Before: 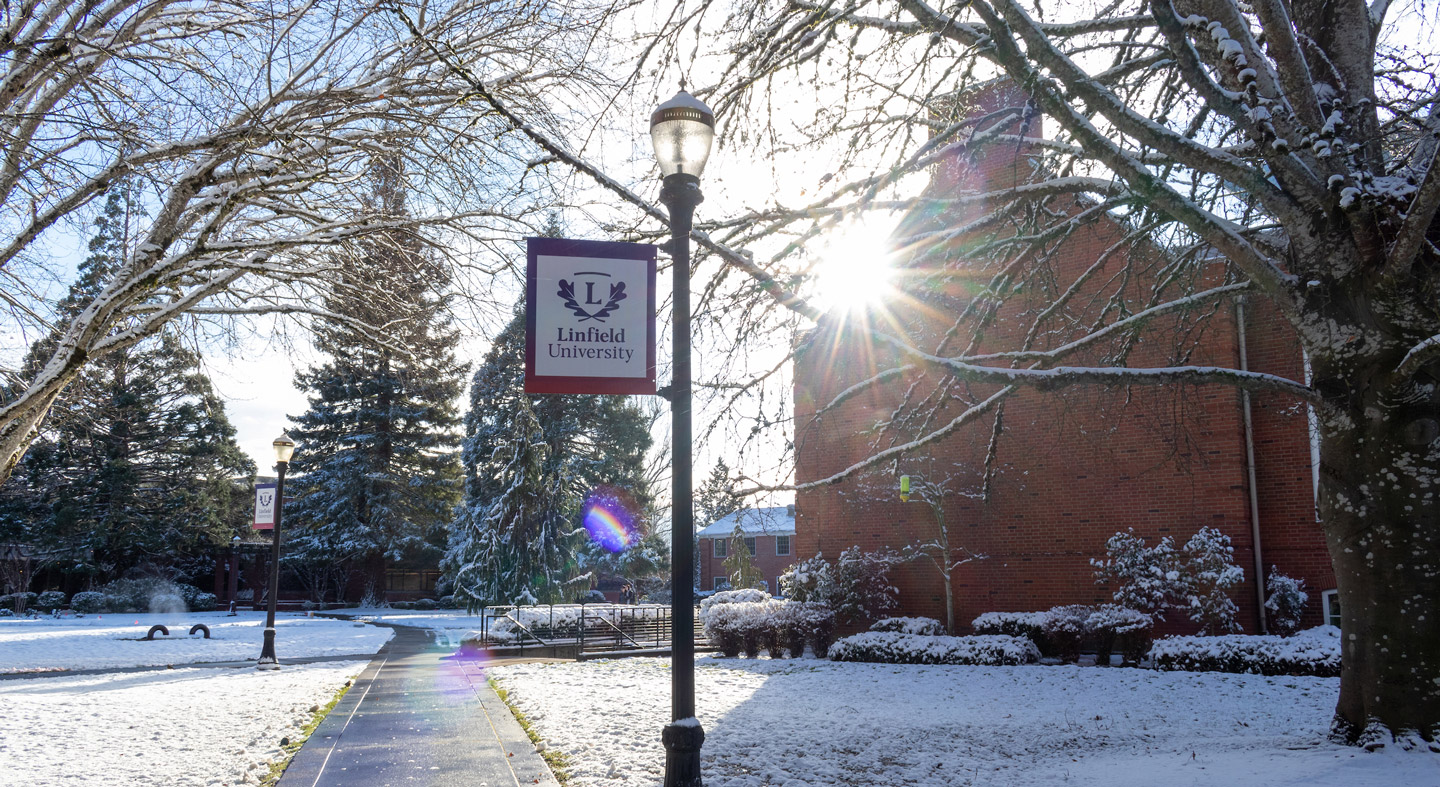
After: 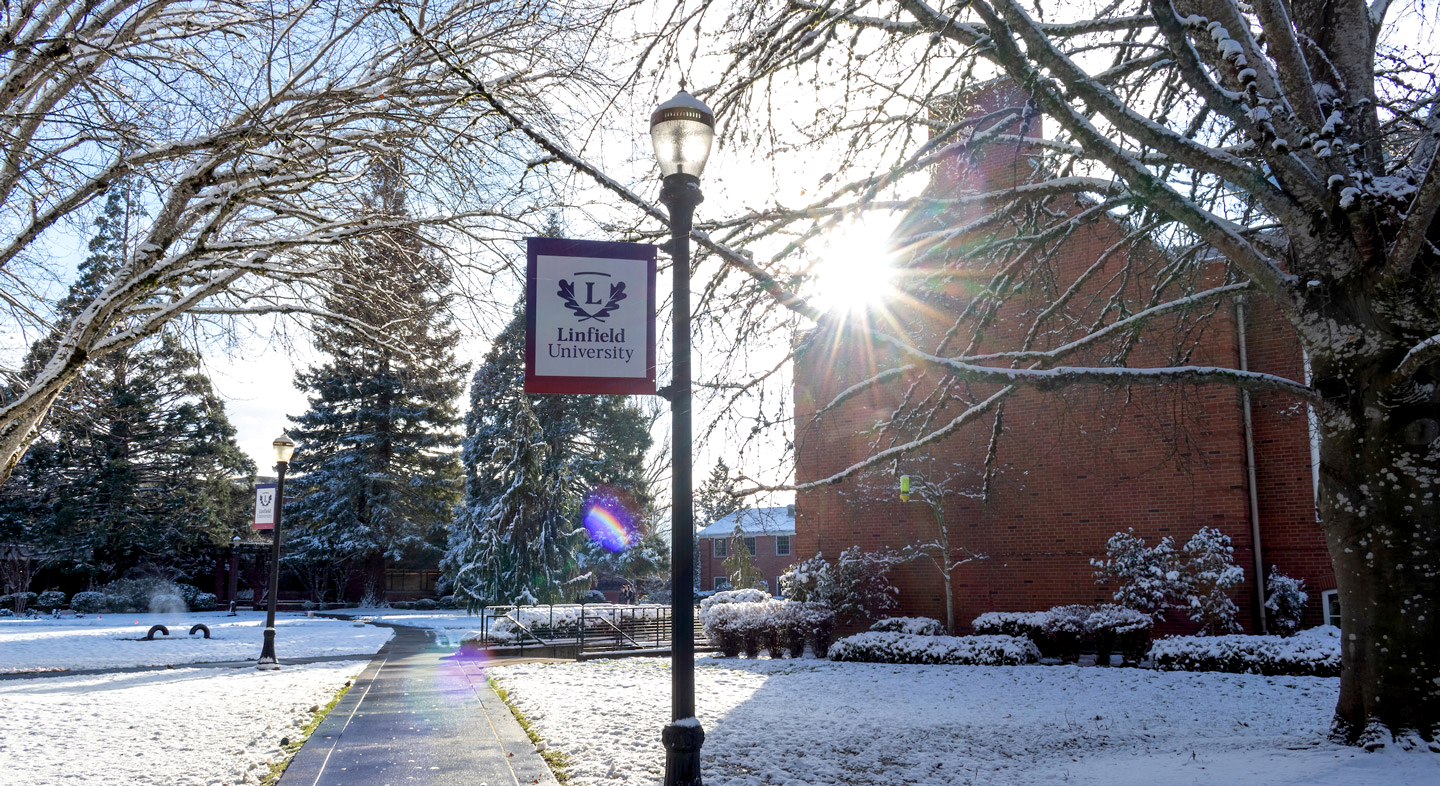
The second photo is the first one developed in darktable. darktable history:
crop: bottom 0.072%
color balance rgb: global offset › luminance -0.394%, perceptual saturation grading › global saturation 0.192%, global vibrance 0.494%
contrast equalizer: y [[0.6 ×6], [0.55 ×6], [0 ×6], [0 ×6], [0 ×6]], mix 0.193
